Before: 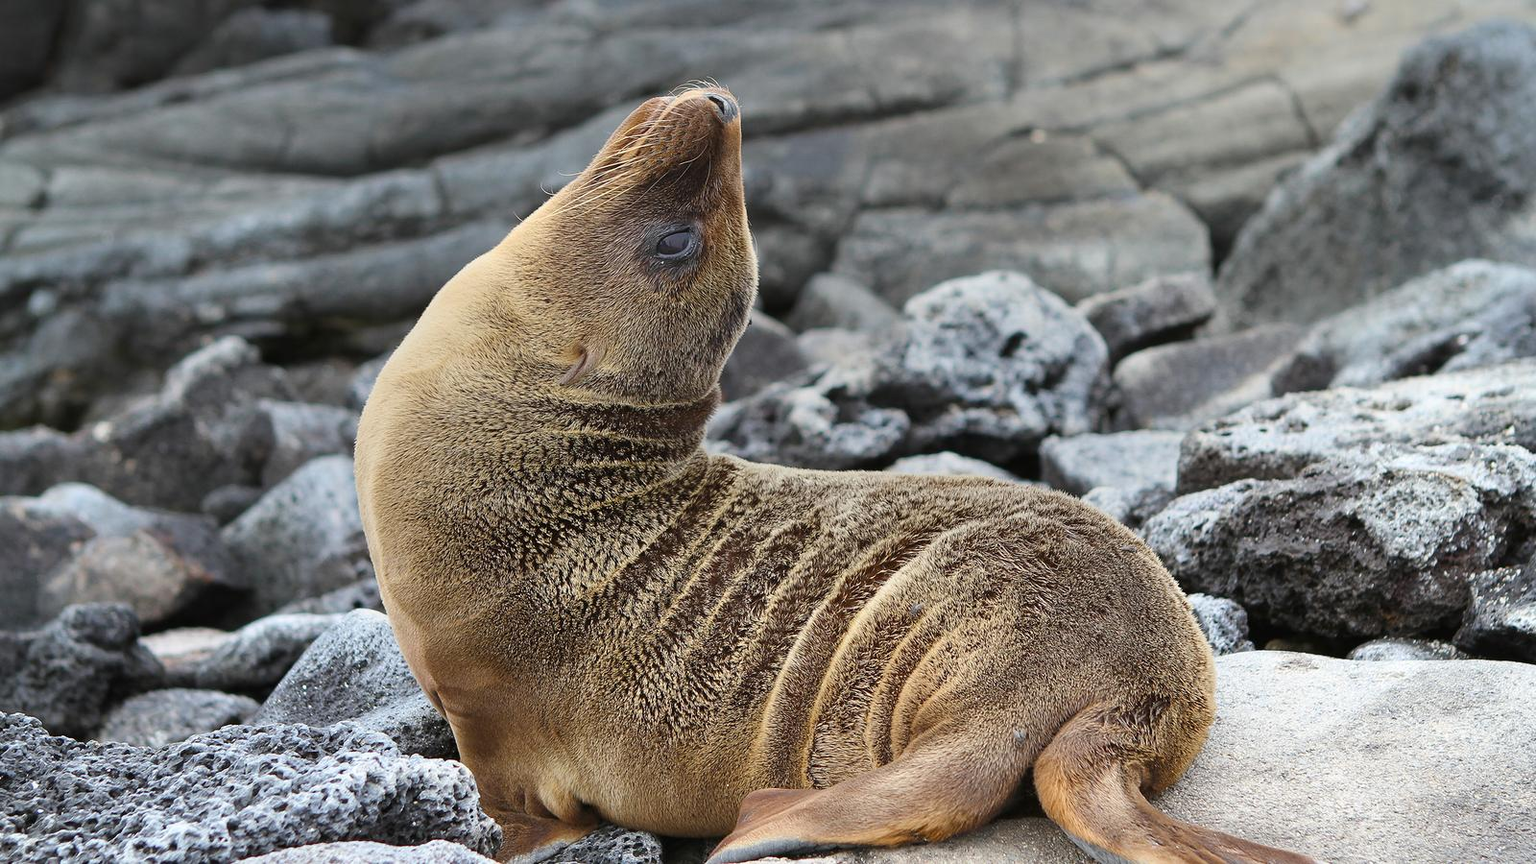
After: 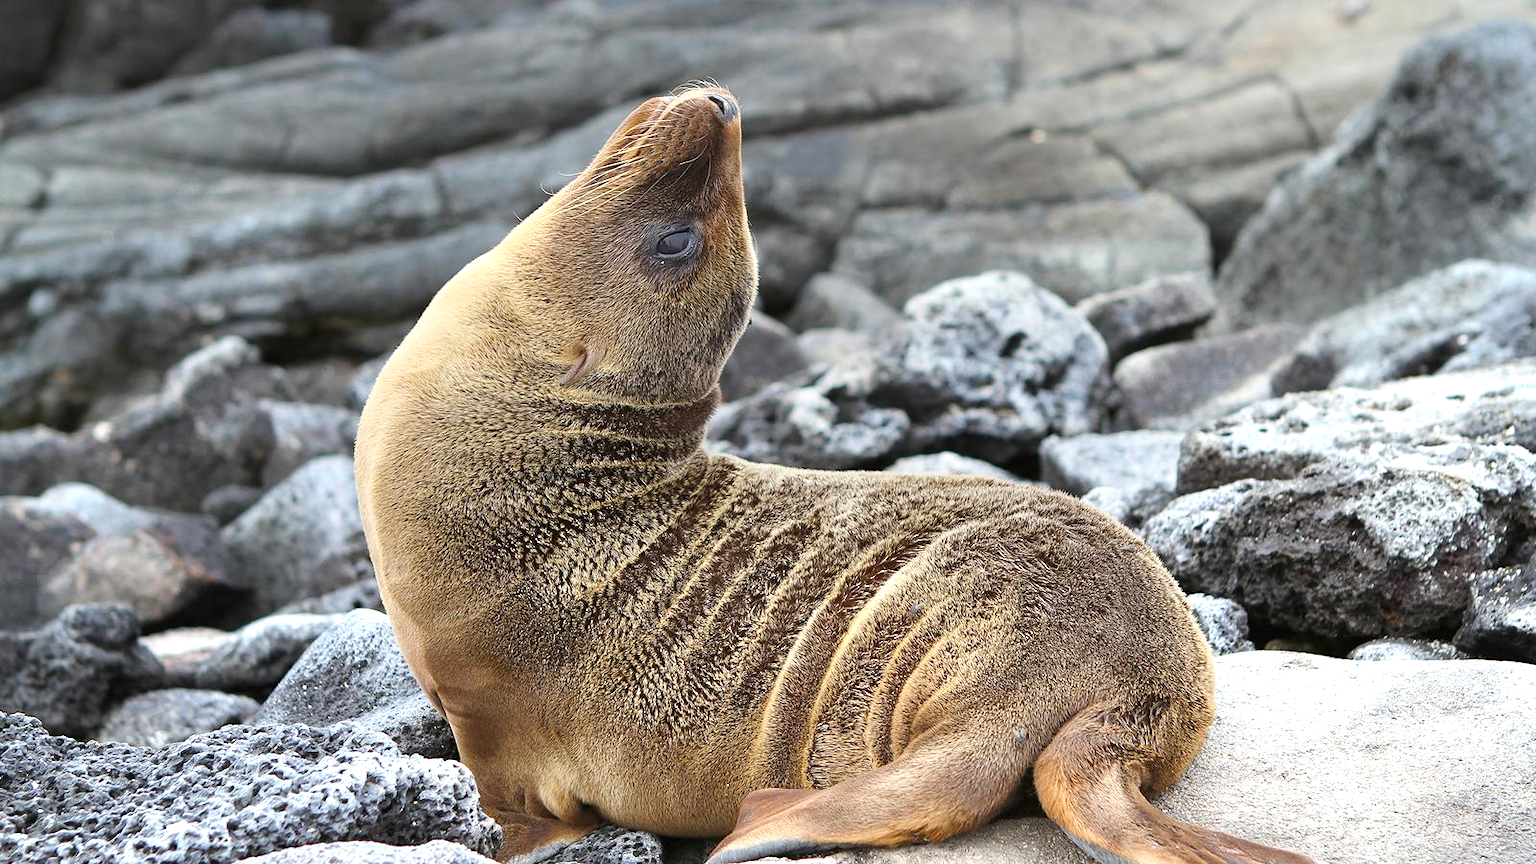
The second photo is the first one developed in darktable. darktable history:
sharpen: radius 2.883, amount 0.868, threshold 47.523
exposure: black level correction 0.001, exposure 0.5 EV, compensate exposure bias true, compensate highlight preservation false
